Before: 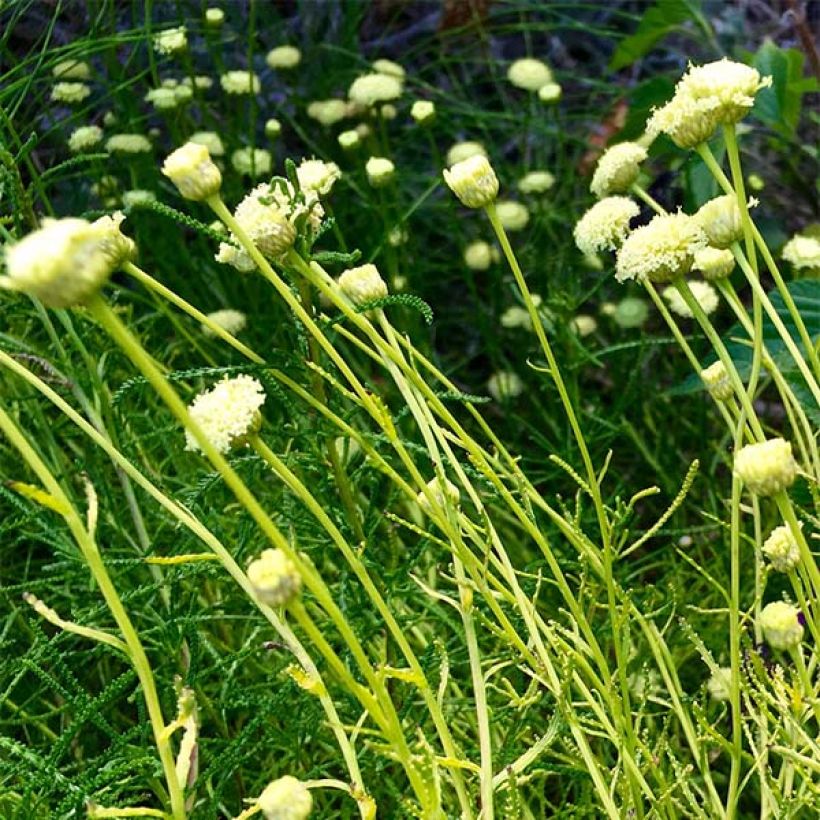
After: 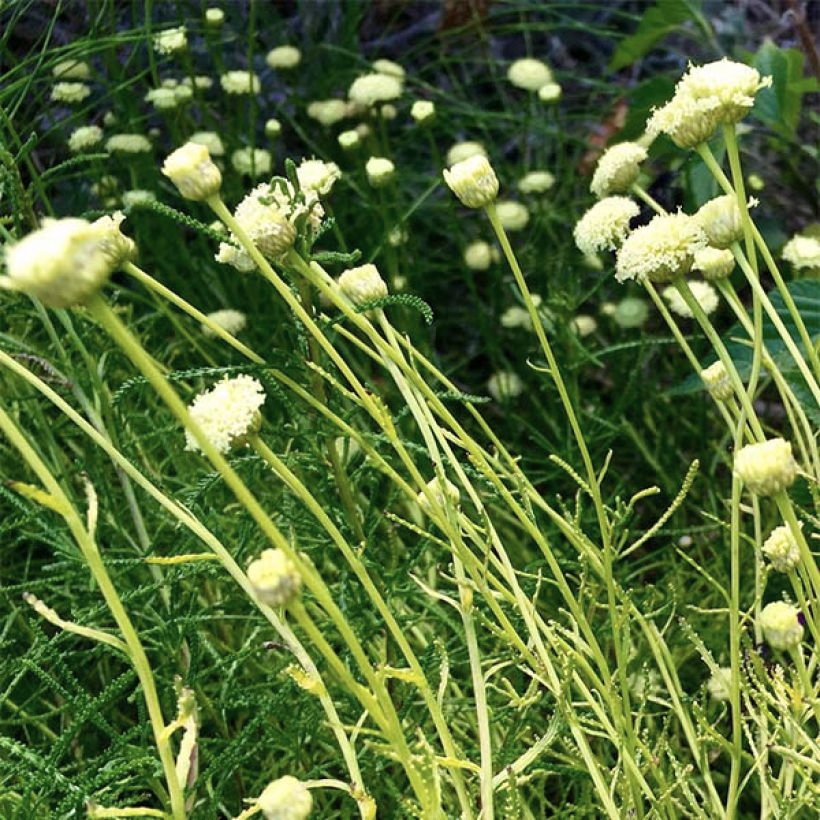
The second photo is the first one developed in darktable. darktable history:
color correction: highlights b* 0.069, saturation 0.811
